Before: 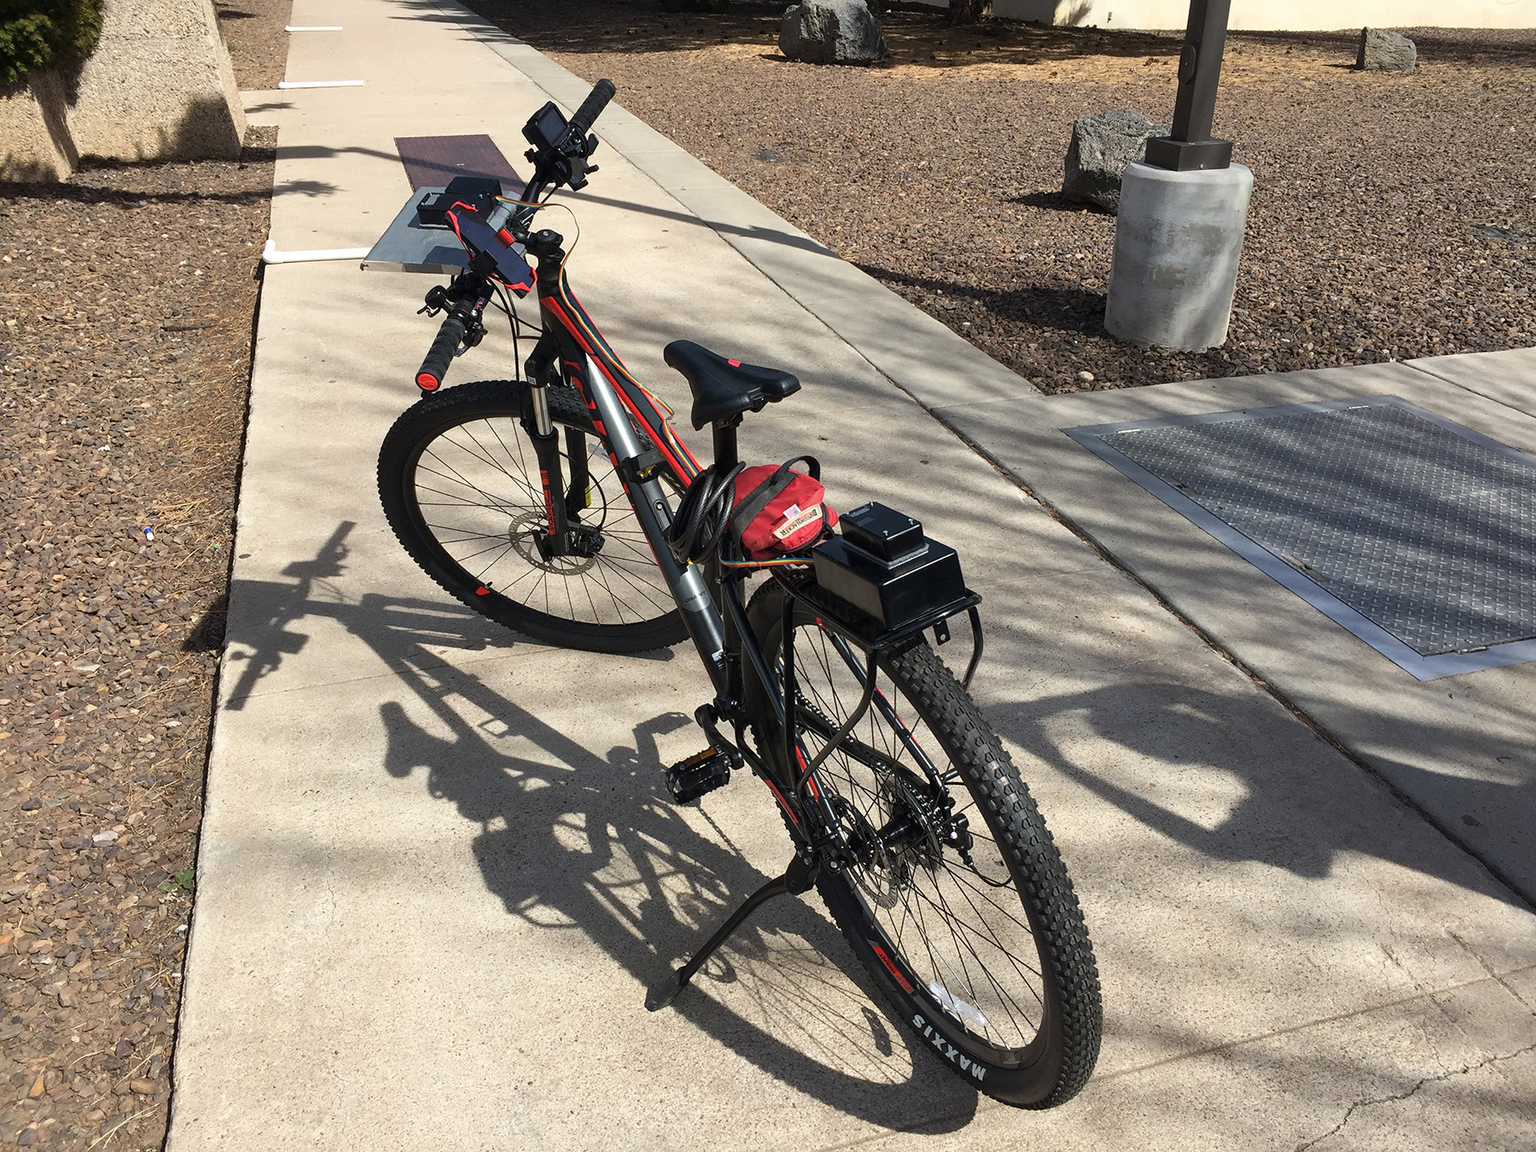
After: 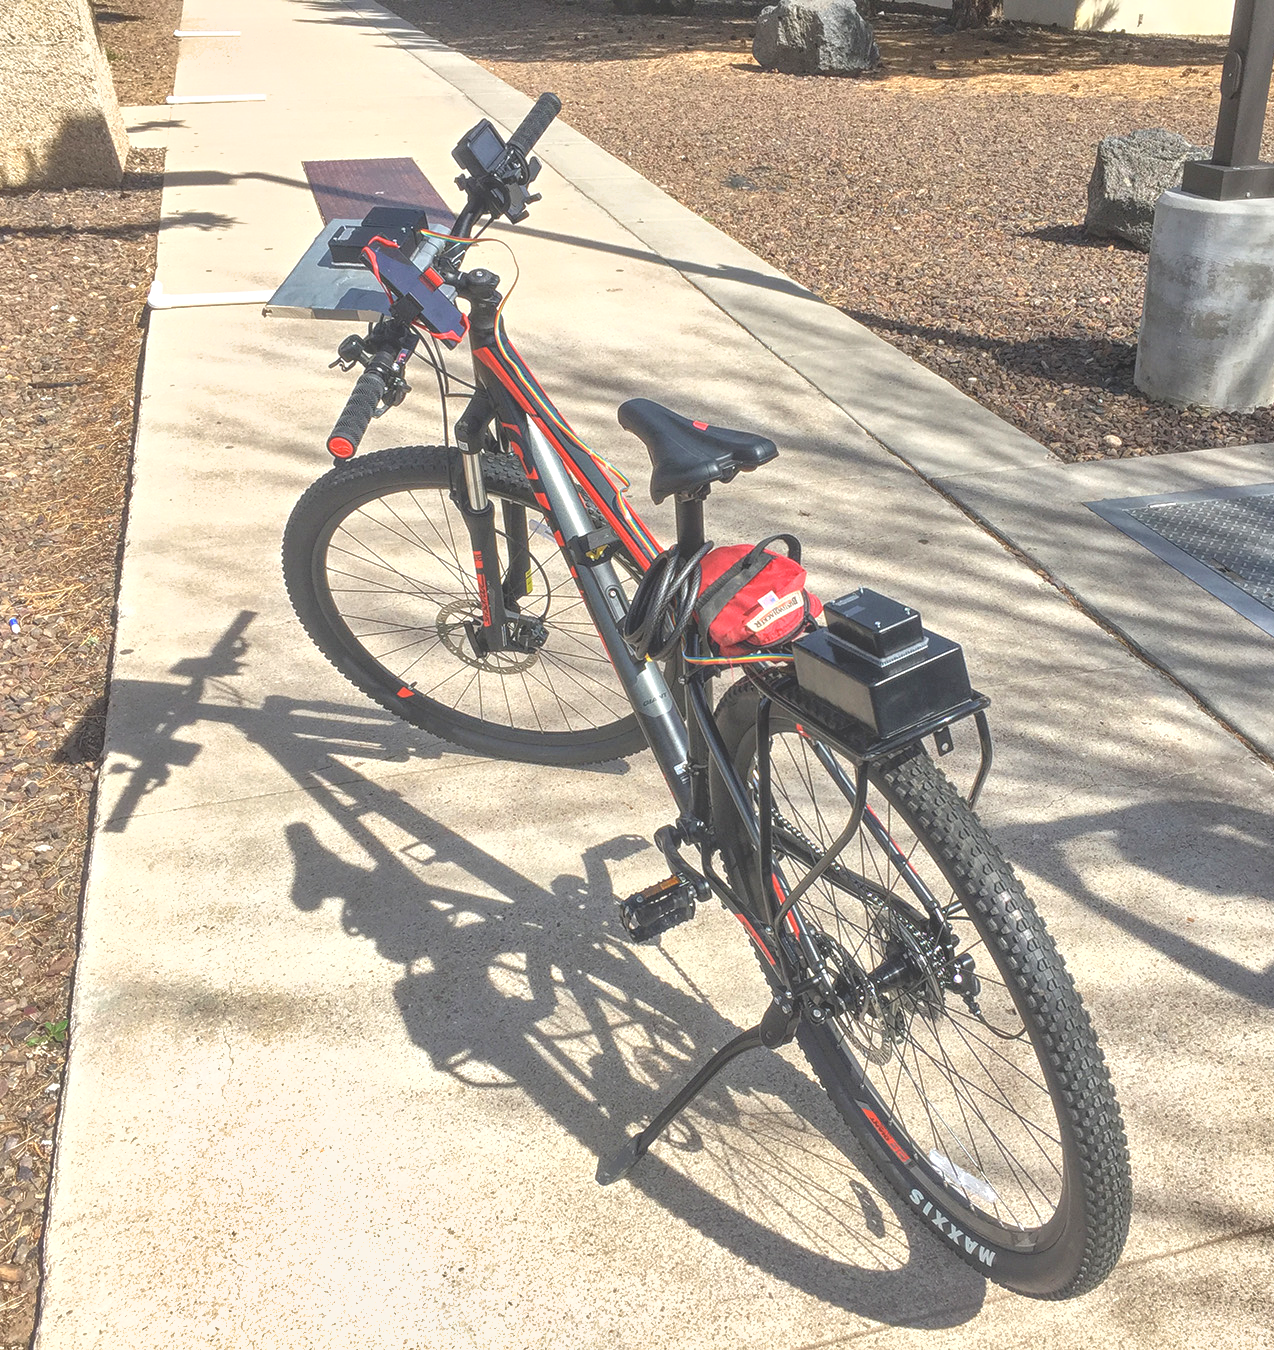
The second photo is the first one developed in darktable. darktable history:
crop and rotate: left 8.938%, right 20.277%
shadows and highlights: low approximation 0.01, soften with gaussian
exposure: exposure 0.6 EV, compensate highlight preservation false
local contrast: highlights 71%, shadows 13%, midtone range 0.196
